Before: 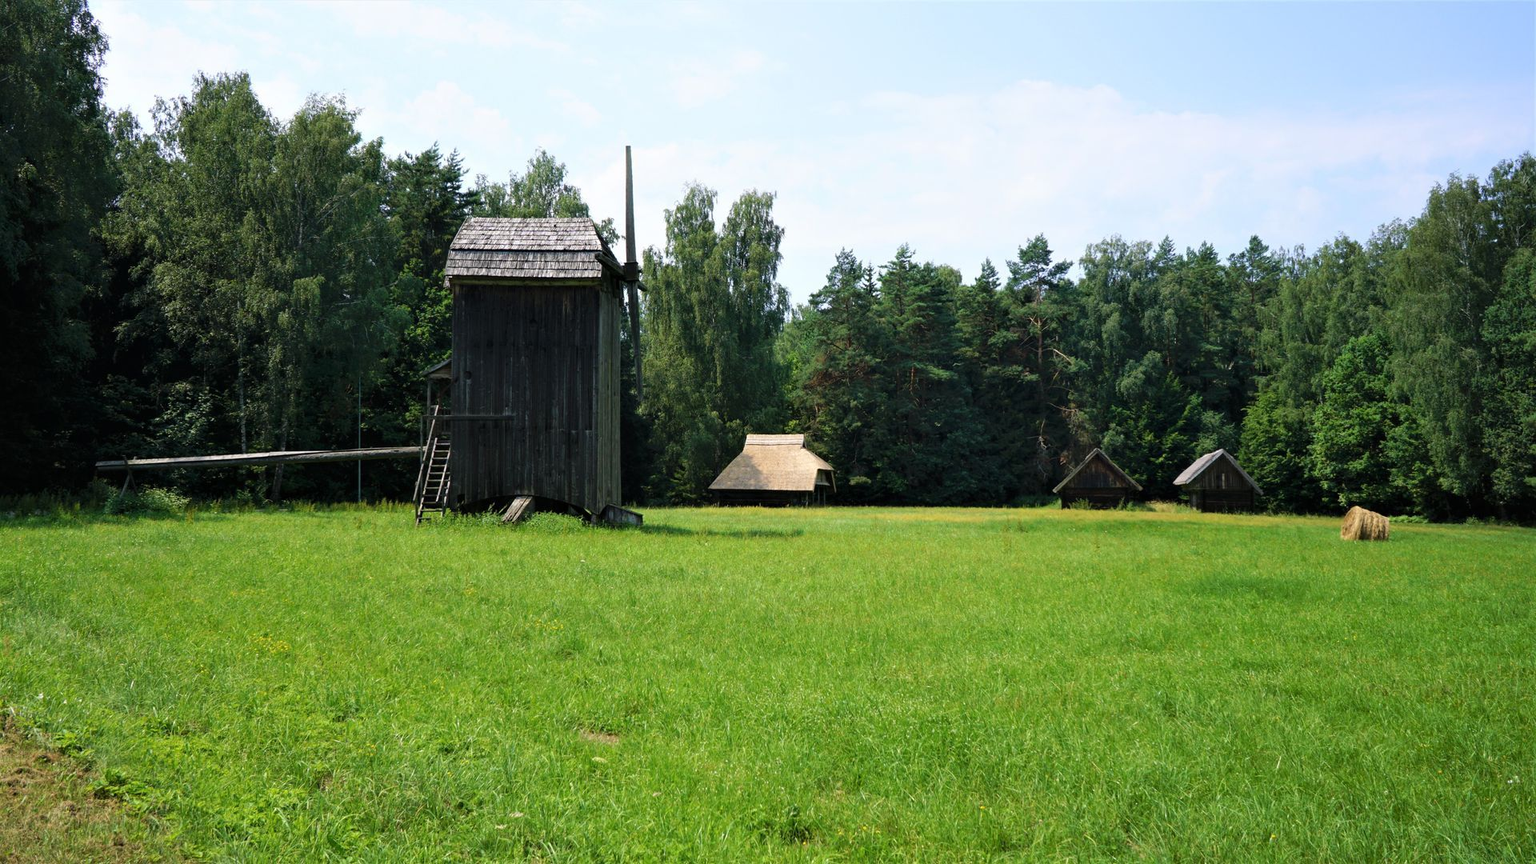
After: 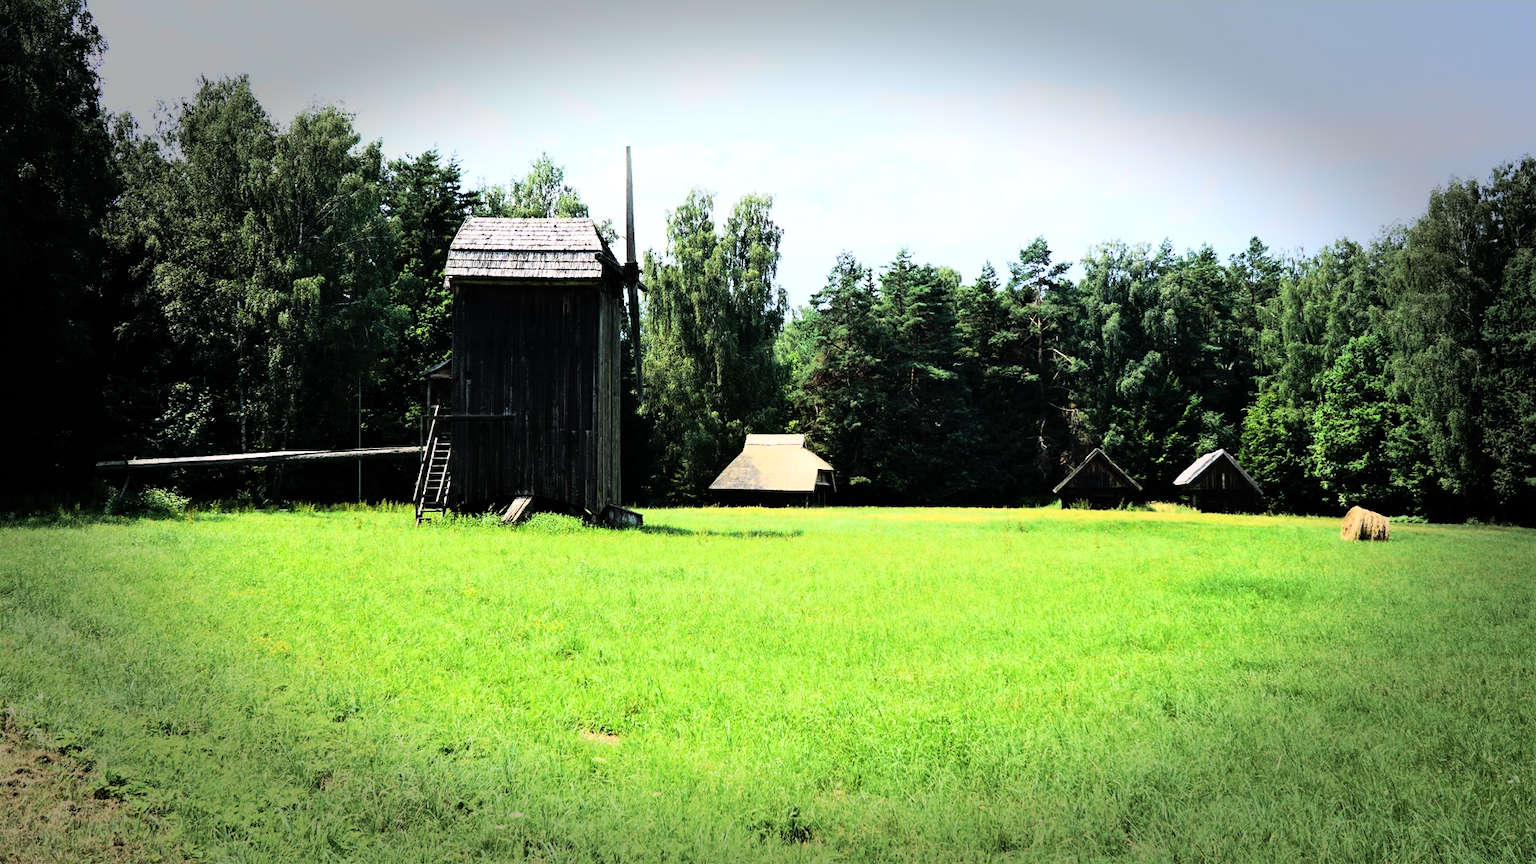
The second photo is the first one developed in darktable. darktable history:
vignetting: fall-off start 66.7%, fall-off radius 39.74%, brightness -0.576, saturation -0.258, automatic ratio true, width/height ratio 0.671, dithering 16-bit output
rgb curve: curves: ch0 [(0, 0) (0.21, 0.15) (0.24, 0.21) (0.5, 0.75) (0.75, 0.96) (0.89, 0.99) (1, 1)]; ch1 [(0, 0.02) (0.21, 0.13) (0.25, 0.2) (0.5, 0.67) (0.75, 0.9) (0.89, 0.97) (1, 1)]; ch2 [(0, 0.02) (0.21, 0.13) (0.25, 0.2) (0.5, 0.67) (0.75, 0.9) (0.89, 0.97) (1, 1)], compensate middle gray true
